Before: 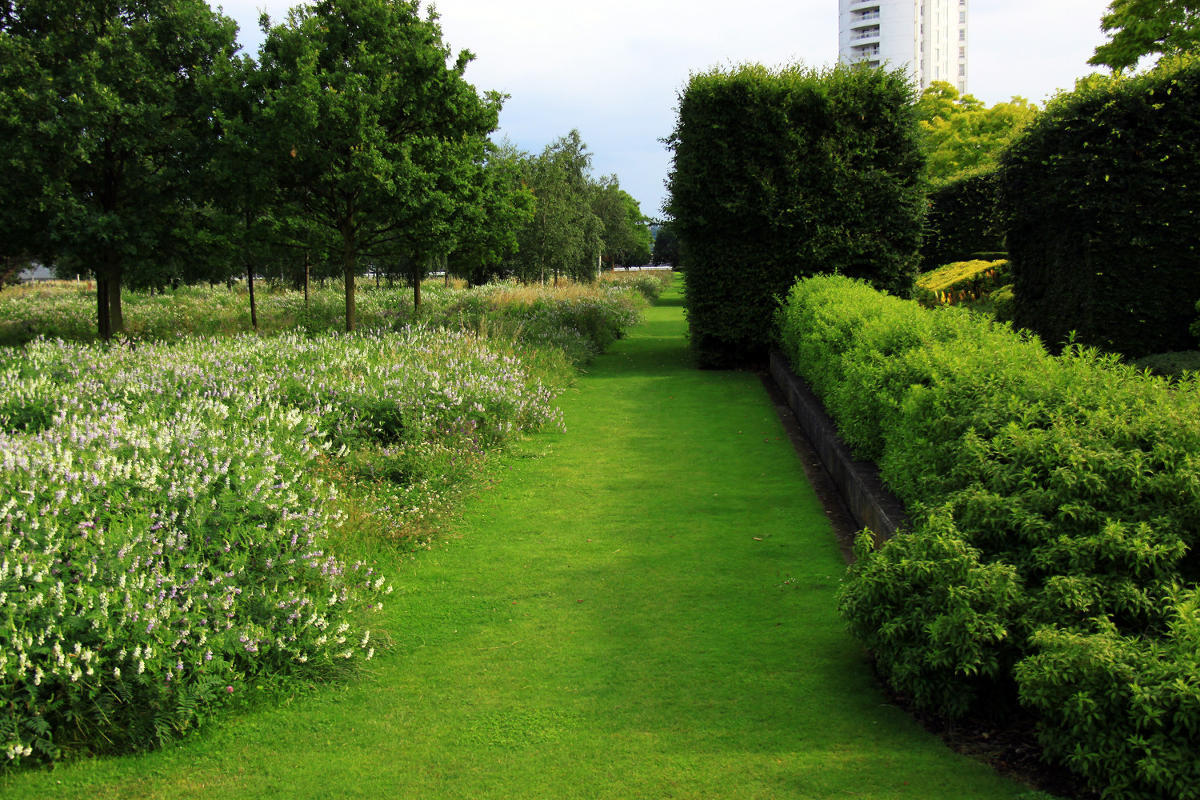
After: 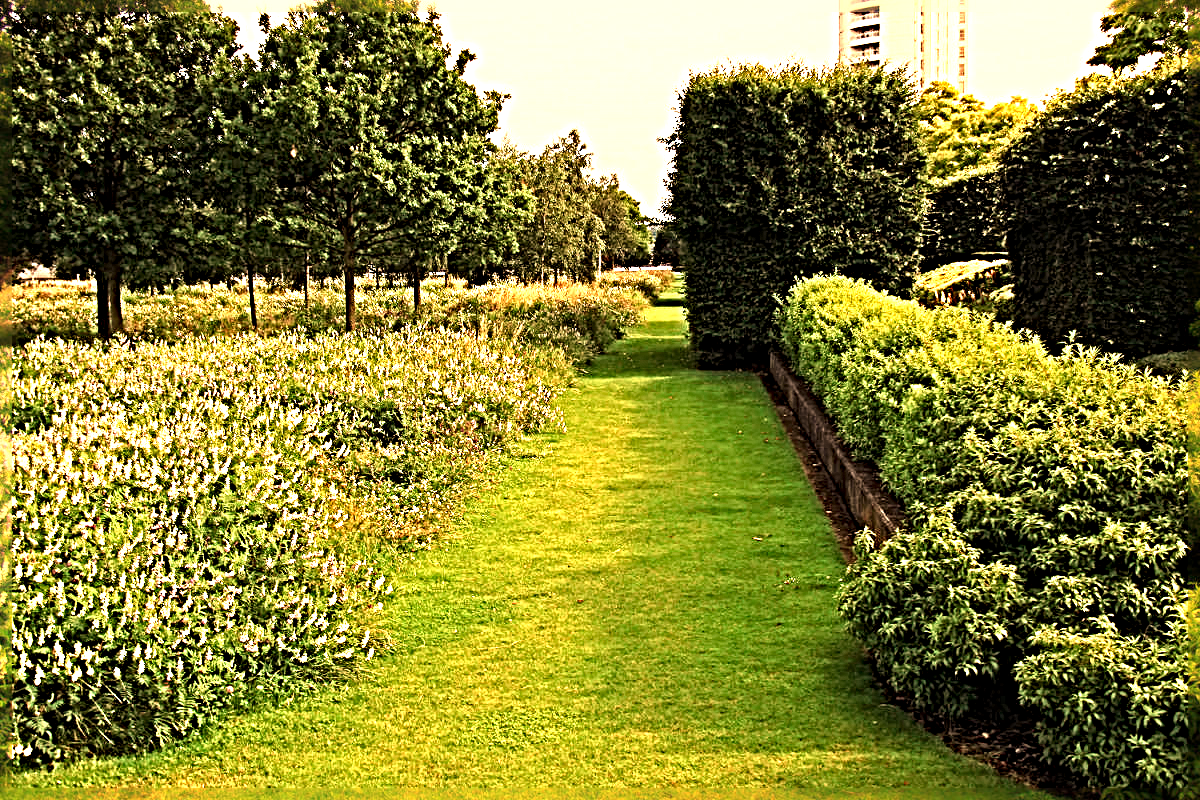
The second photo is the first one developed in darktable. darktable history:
sharpen: radius 6.3, amount 1.8, threshold 0
white balance: red 1.467, blue 0.684
exposure: black level correction 0.001, exposure 0.955 EV, compensate exposure bias true, compensate highlight preservation false
